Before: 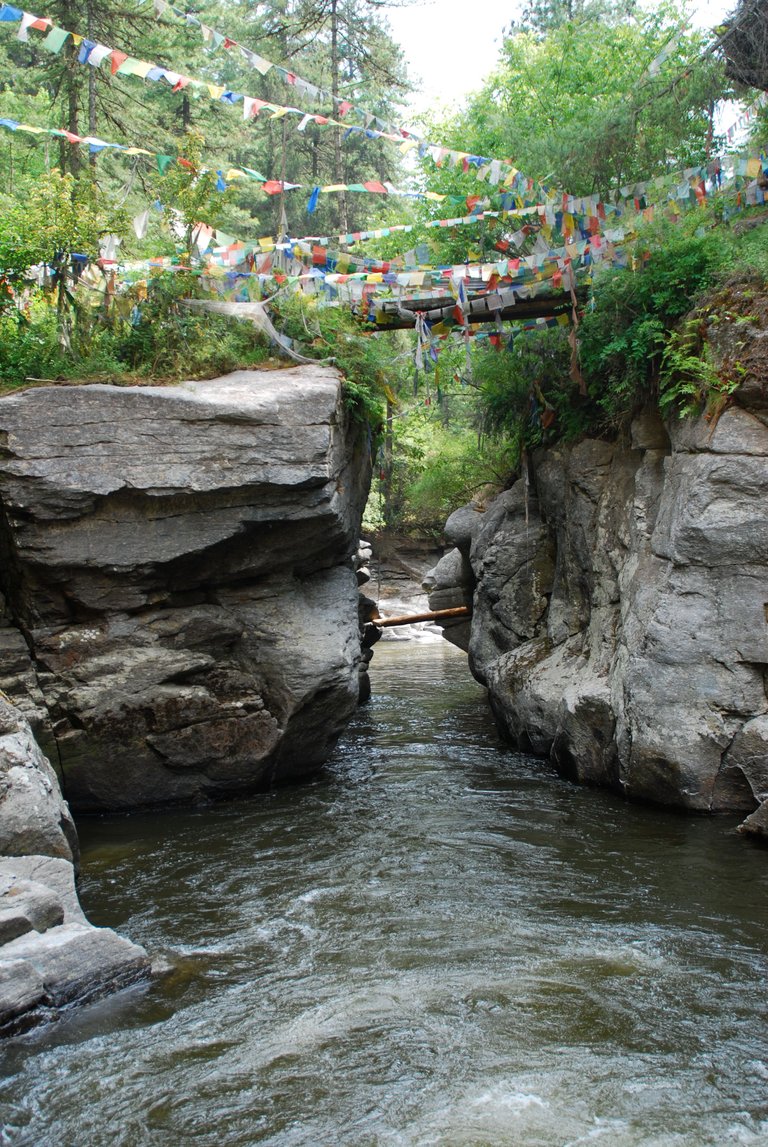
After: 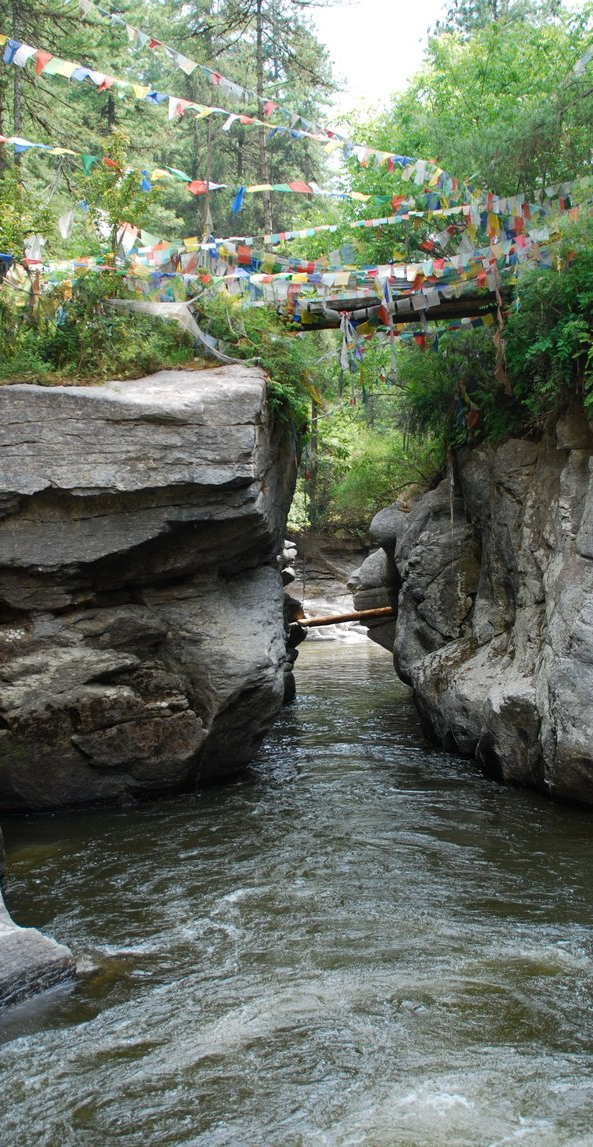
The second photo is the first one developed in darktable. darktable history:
crop: left 9.859%, right 12.858%
